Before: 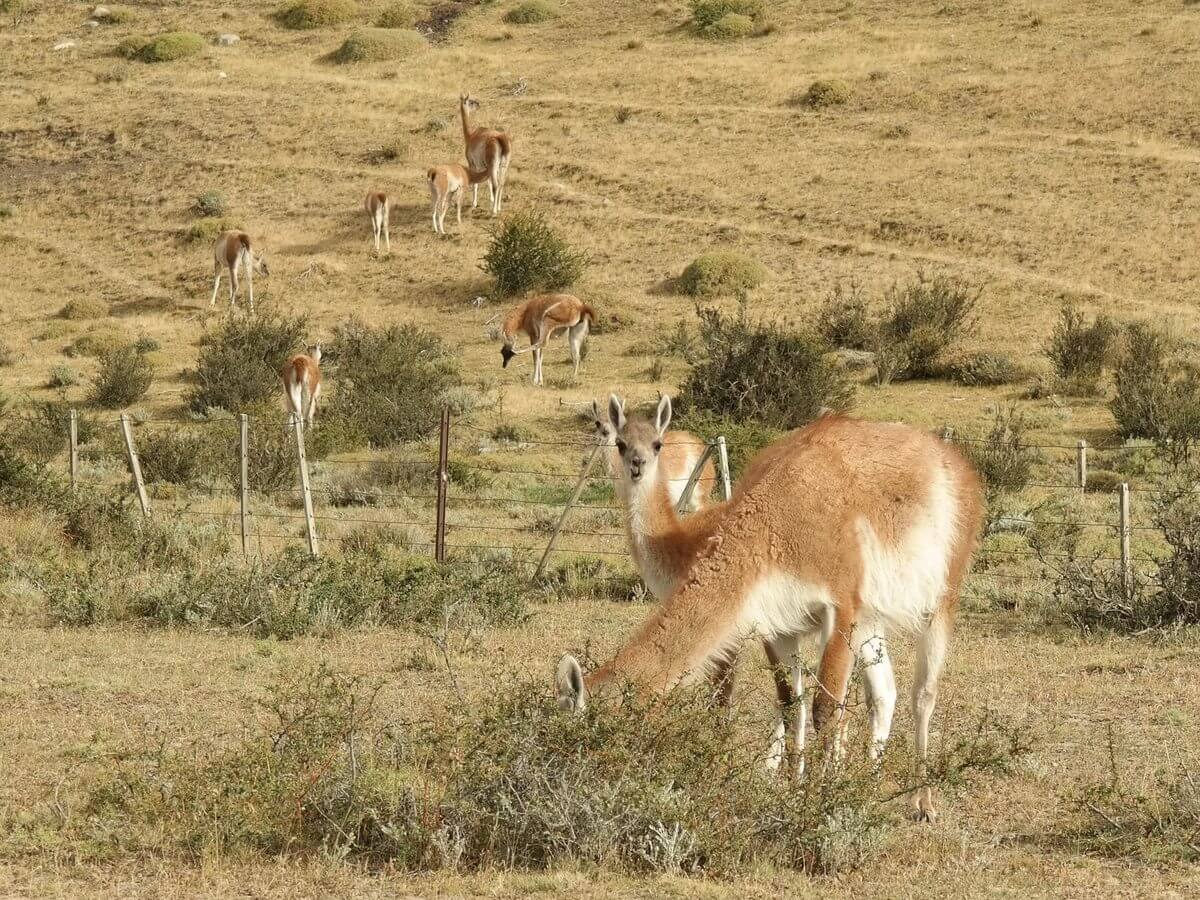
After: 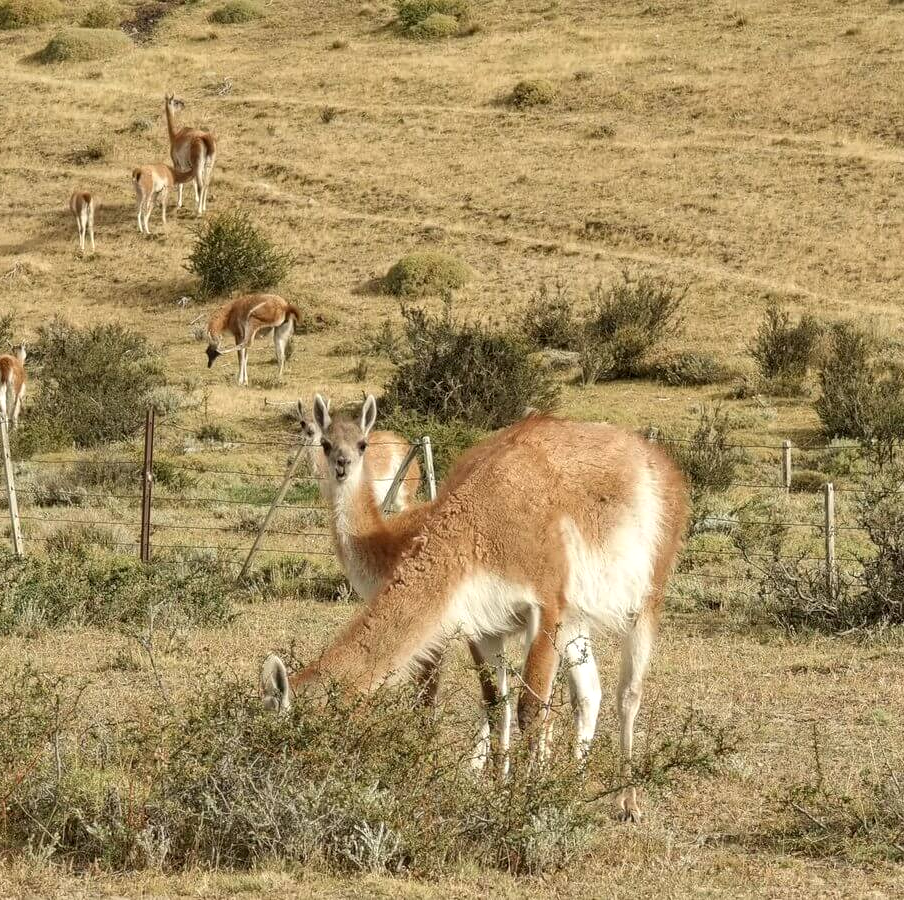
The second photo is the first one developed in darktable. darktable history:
local contrast: on, module defaults
crop and rotate: left 24.6%
